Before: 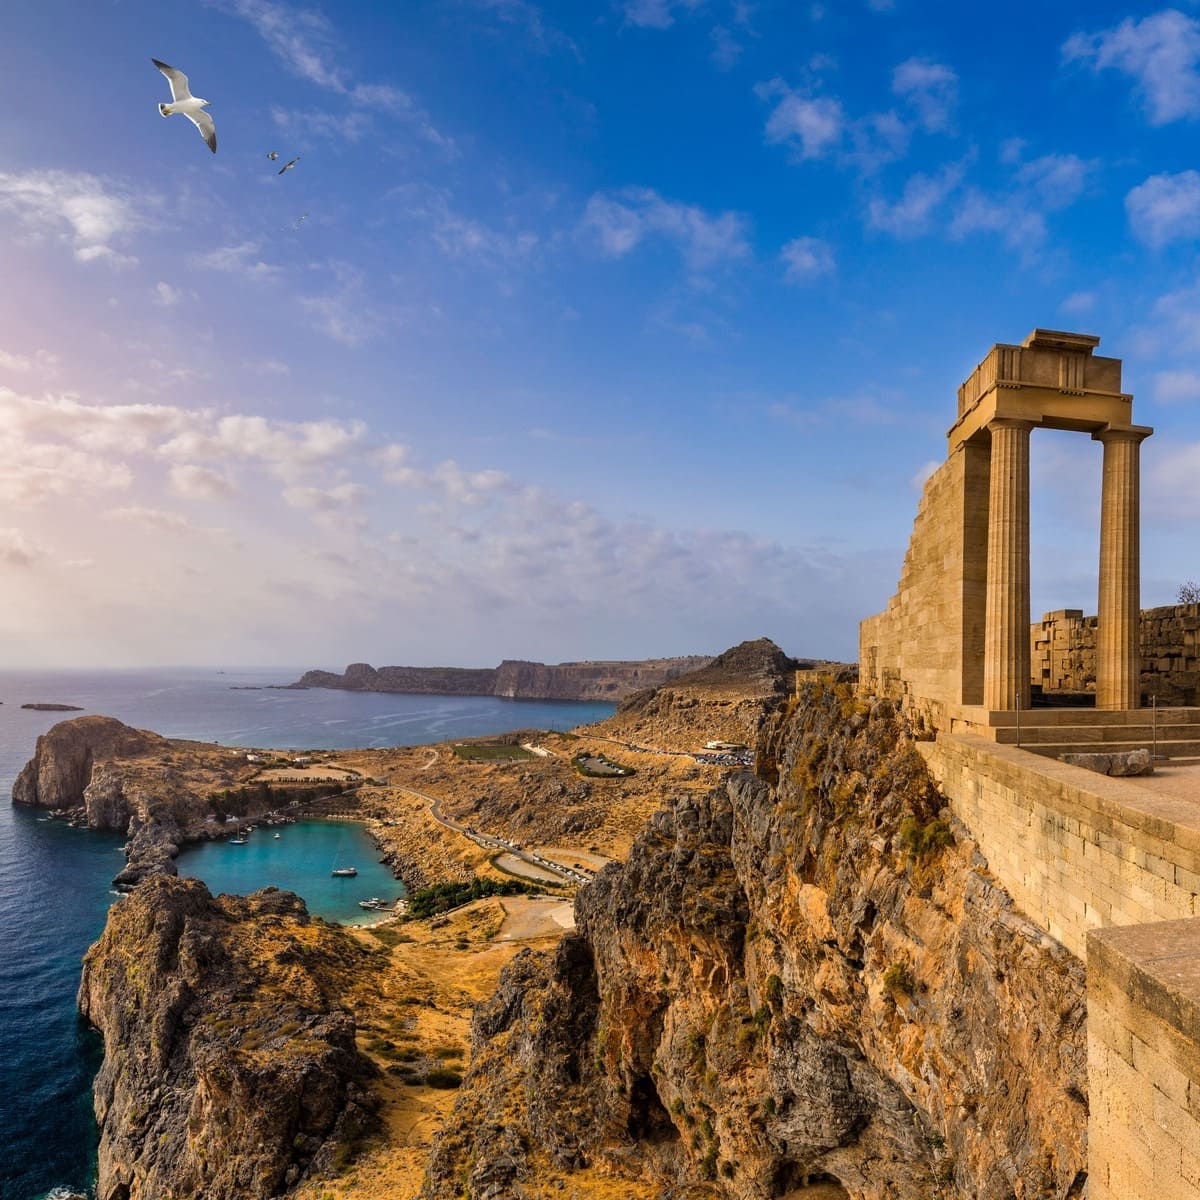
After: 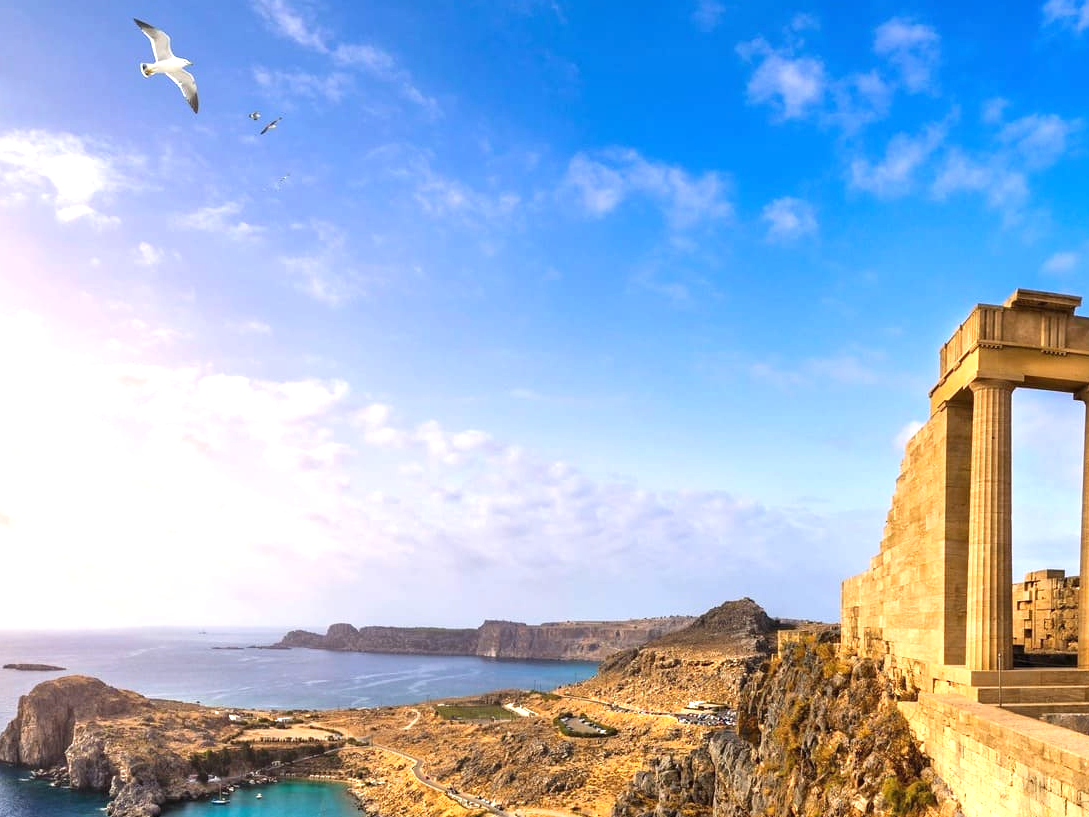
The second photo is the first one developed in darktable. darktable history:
exposure: black level correction 0, exposure 1.009 EV, compensate exposure bias true, compensate highlight preservation false
crop: left 1.544%, top 3.413%, right 7.701%, bottom 28.489%
